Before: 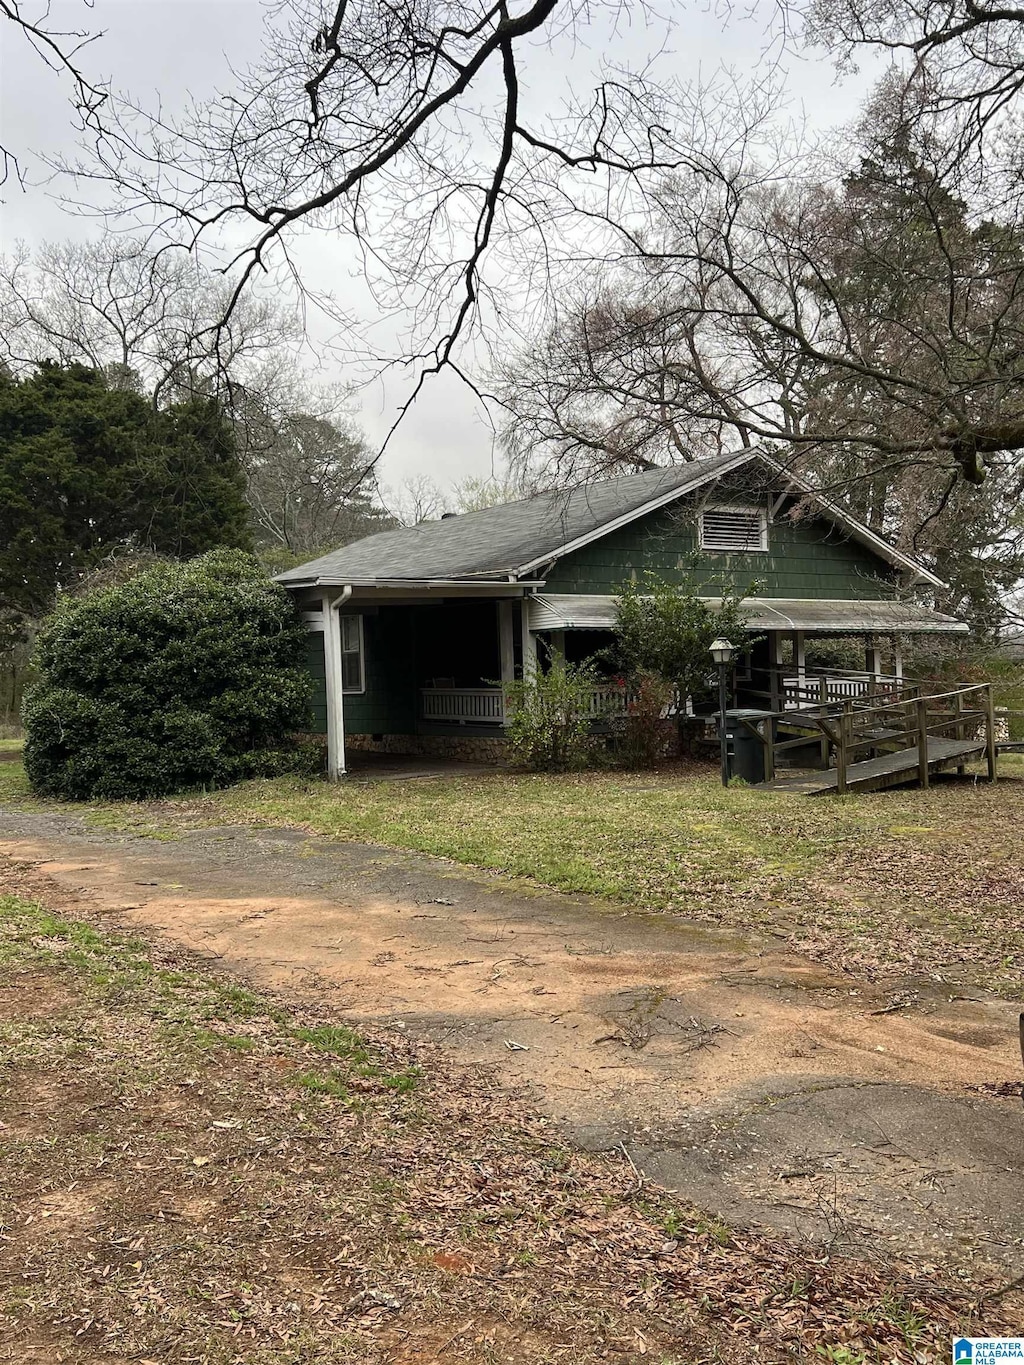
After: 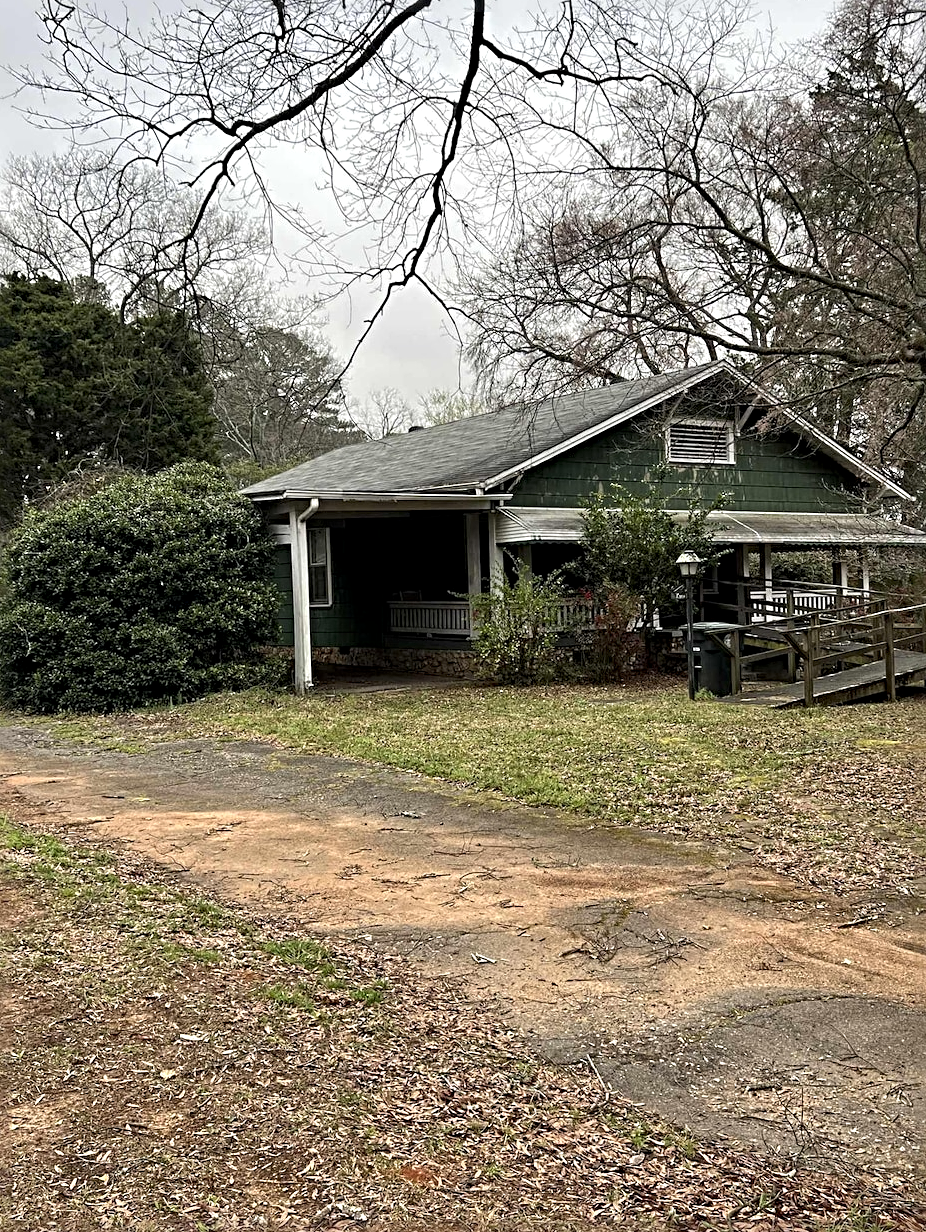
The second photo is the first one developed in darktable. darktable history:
sharpen: radius 4.892
crop: left 3.243%, top 6.393%, right 6.259%, bottom 3.289%
local contrast: highlights 107%, shadows 103%, detail 119%, midtone range 0.2
